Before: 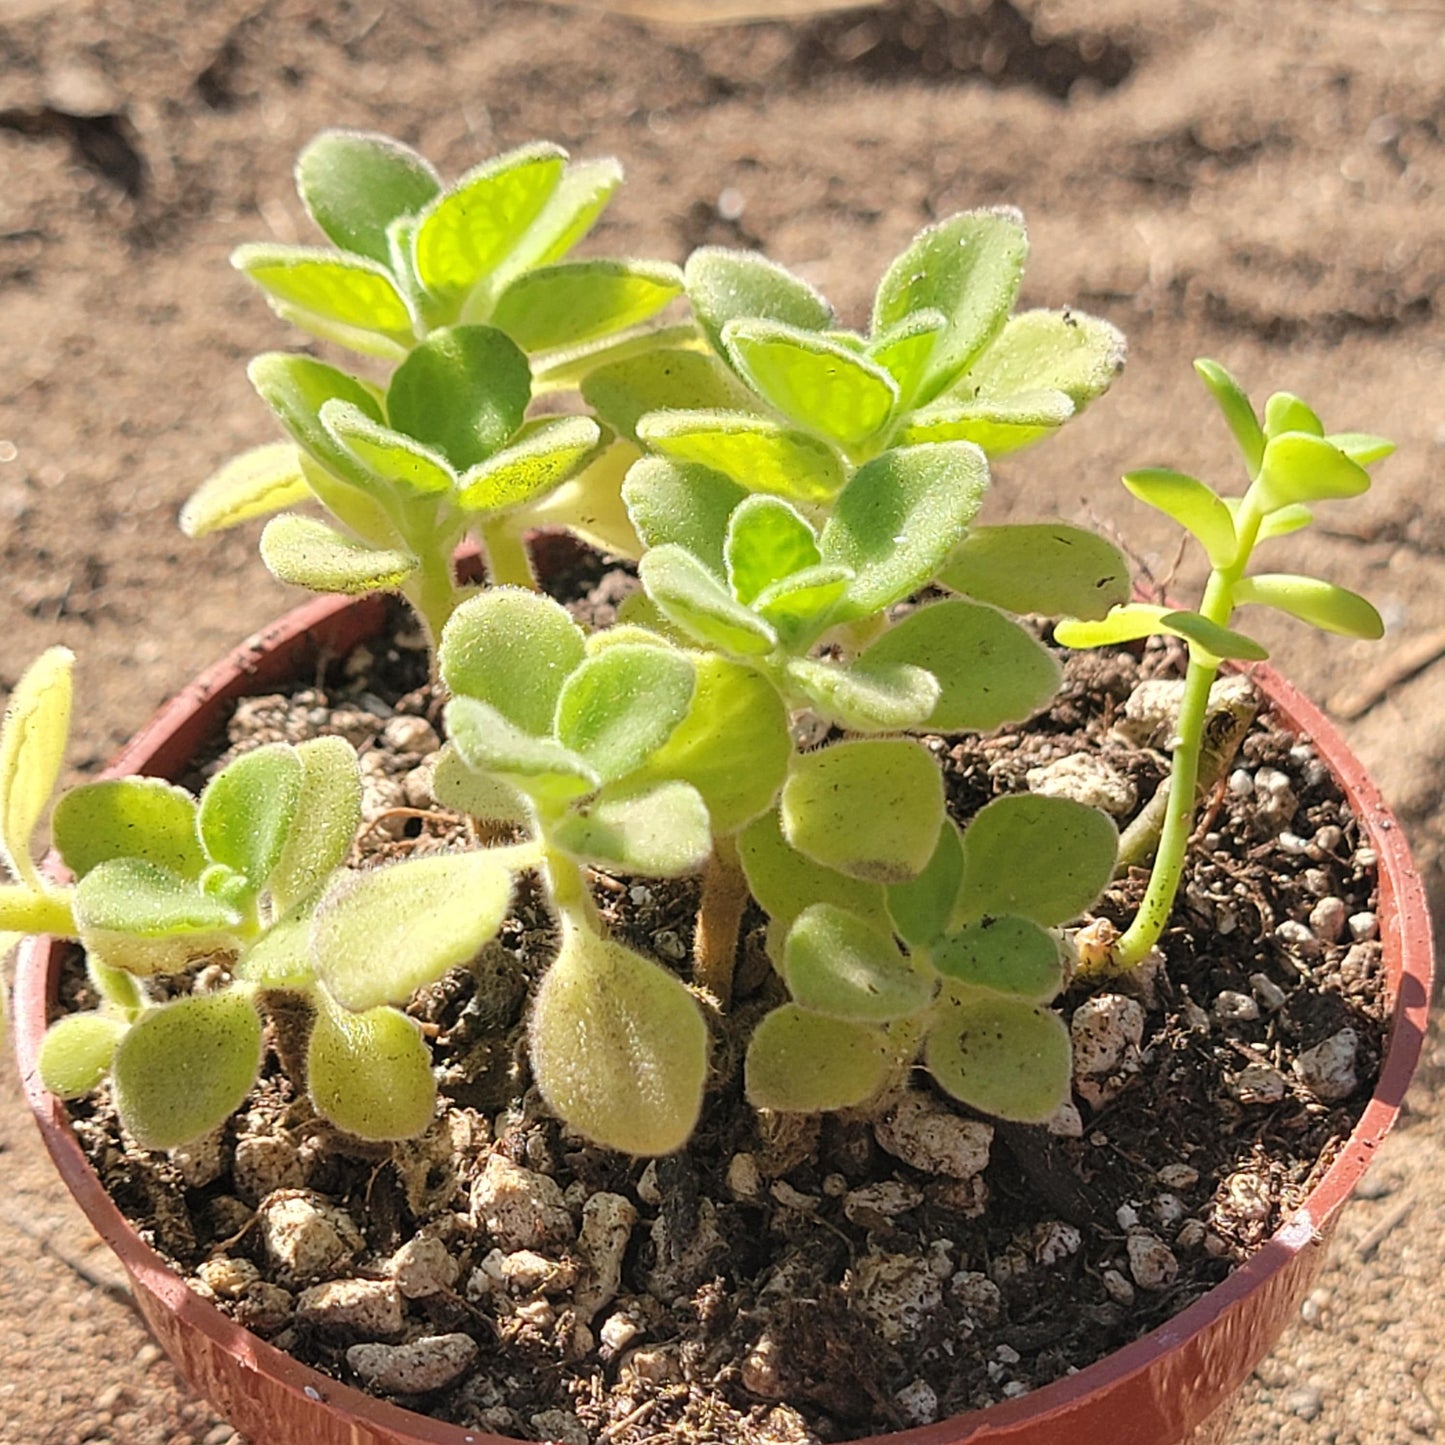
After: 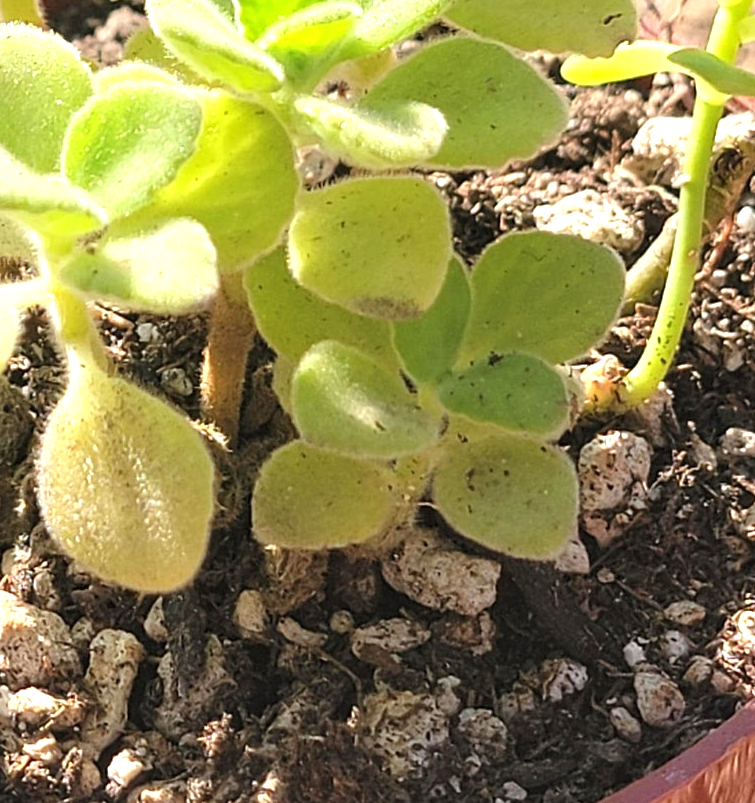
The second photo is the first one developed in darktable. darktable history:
crop: left 34.175%, top 38.978%, right 13.558%, bottom 5.415%
exposure: black level correction 0, exposure 0.692 EV, compensate highlight preservation false
